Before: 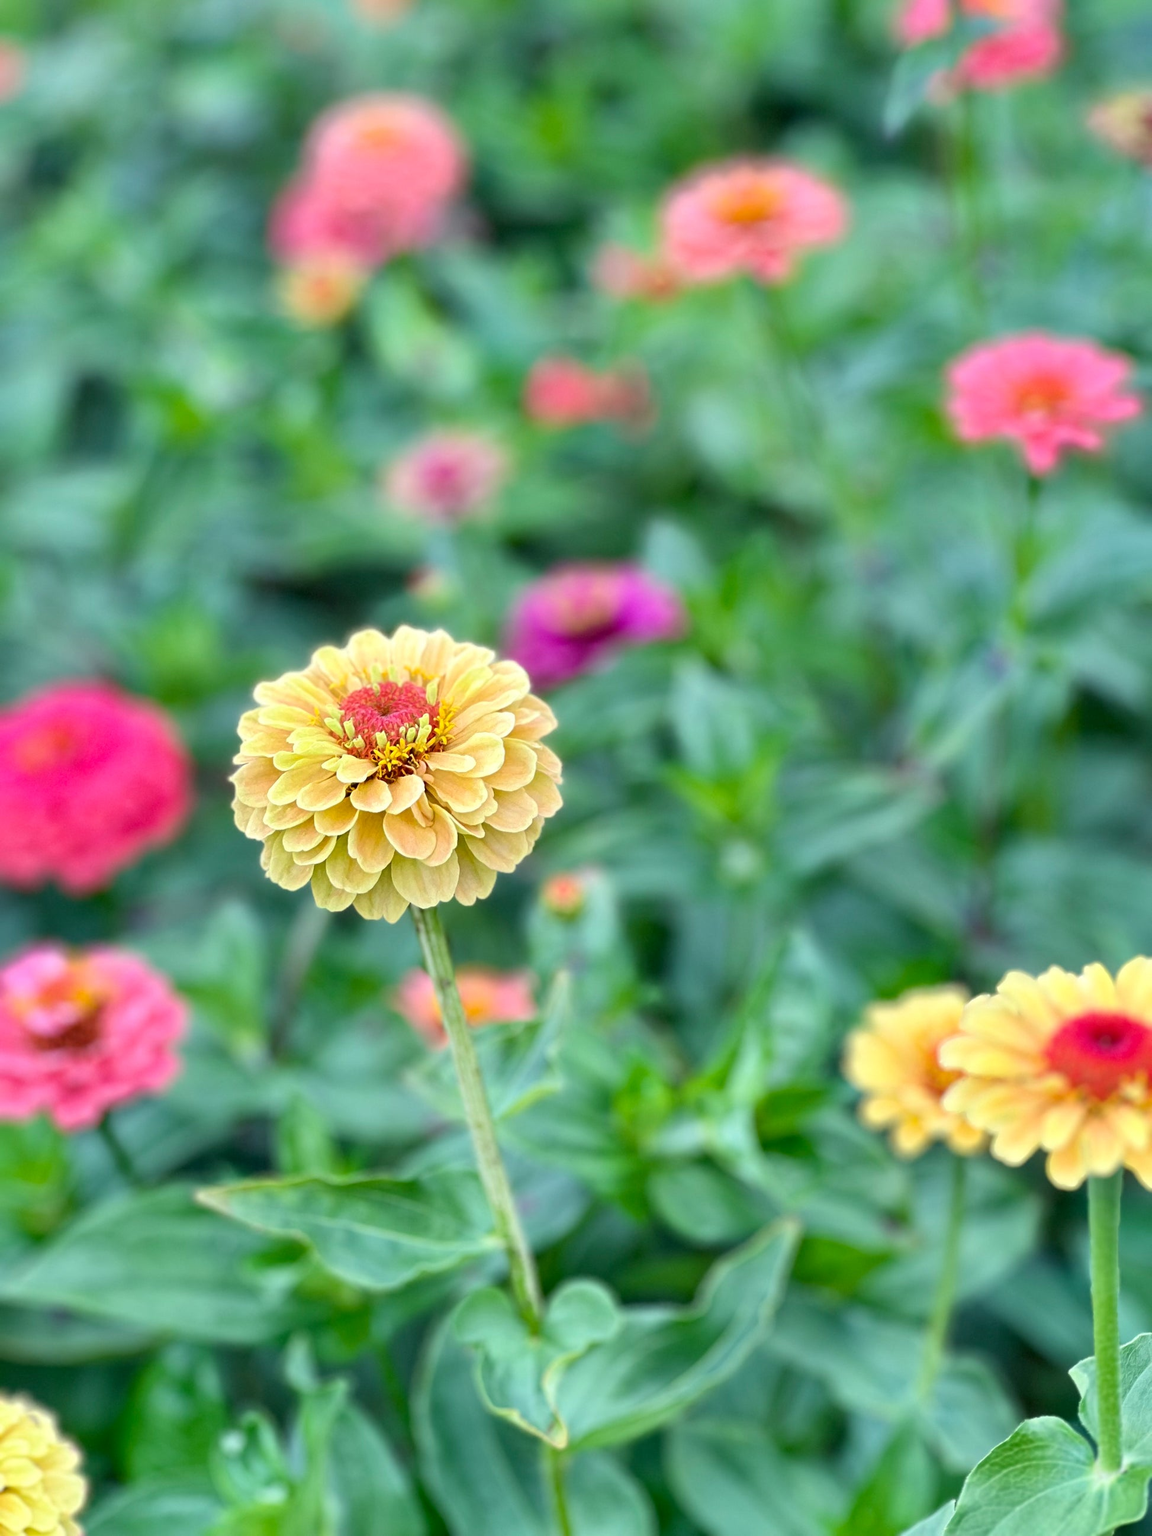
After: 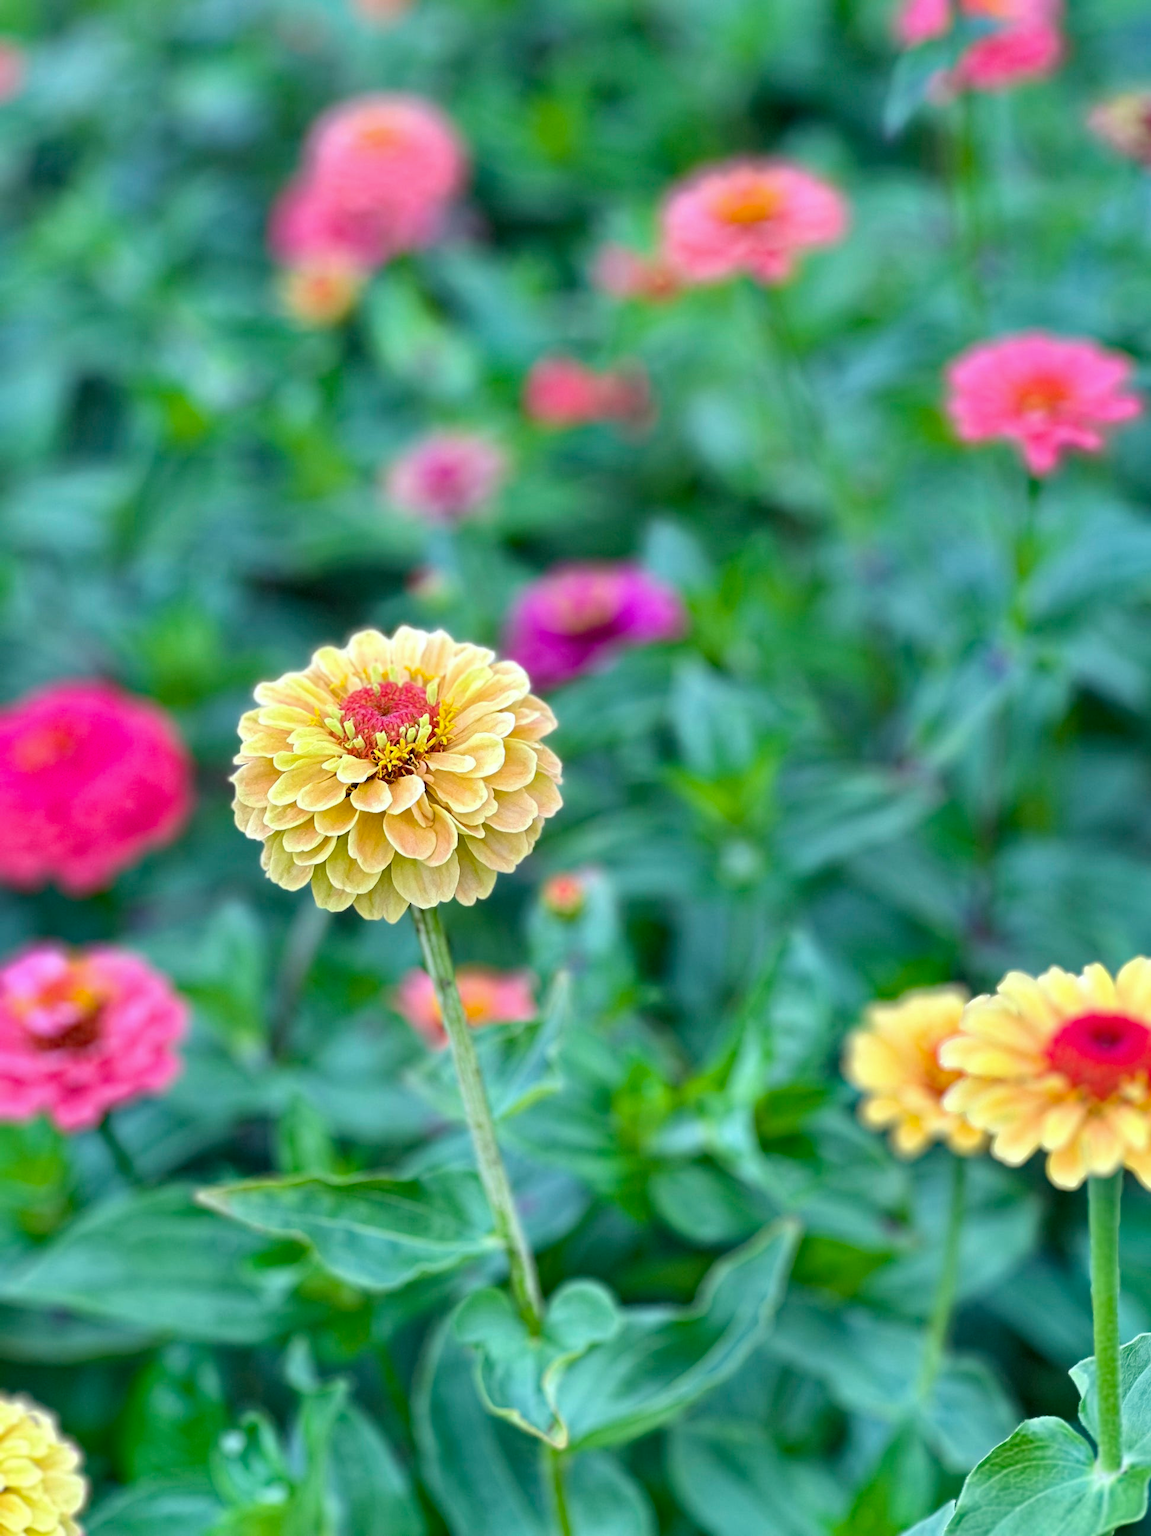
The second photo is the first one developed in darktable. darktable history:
white balance: red 0.98, blue 1.034
haze removal: strength 0.29, distance 0.25, compatibility mode true, adaptive false
